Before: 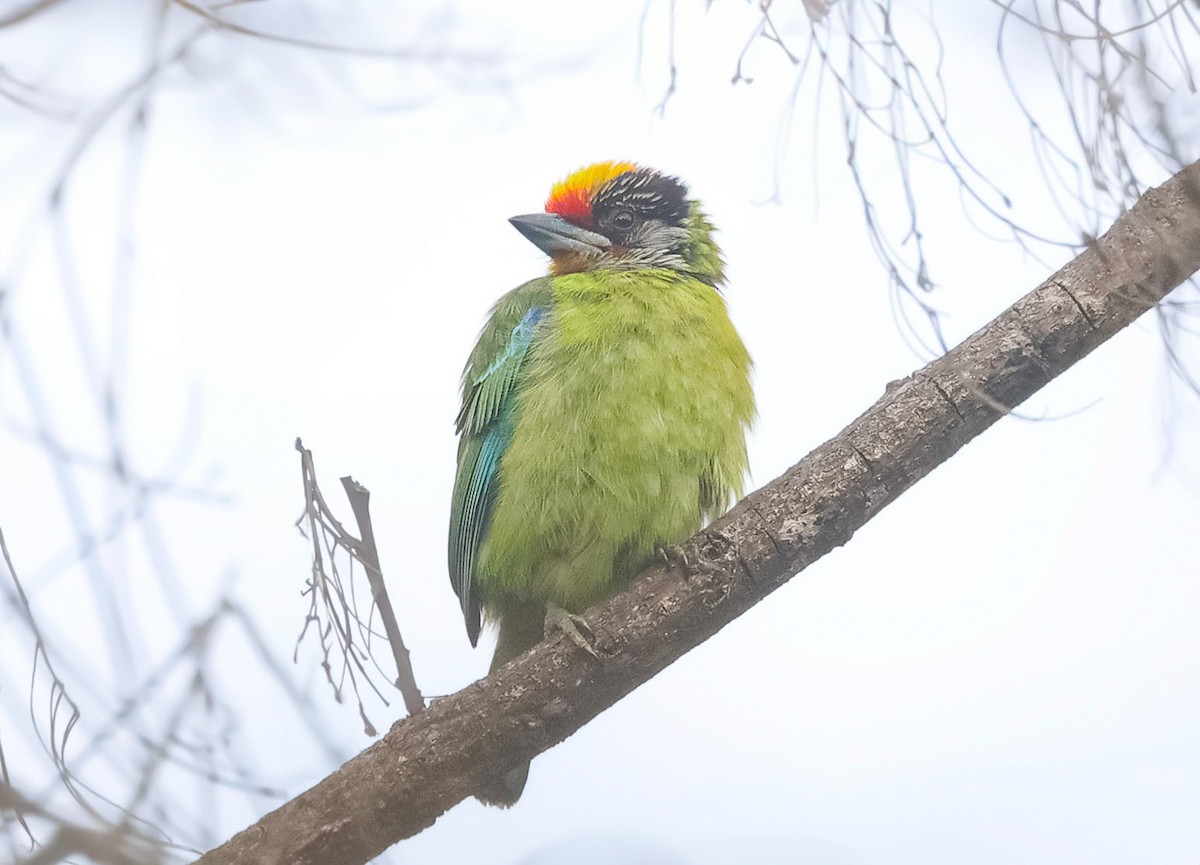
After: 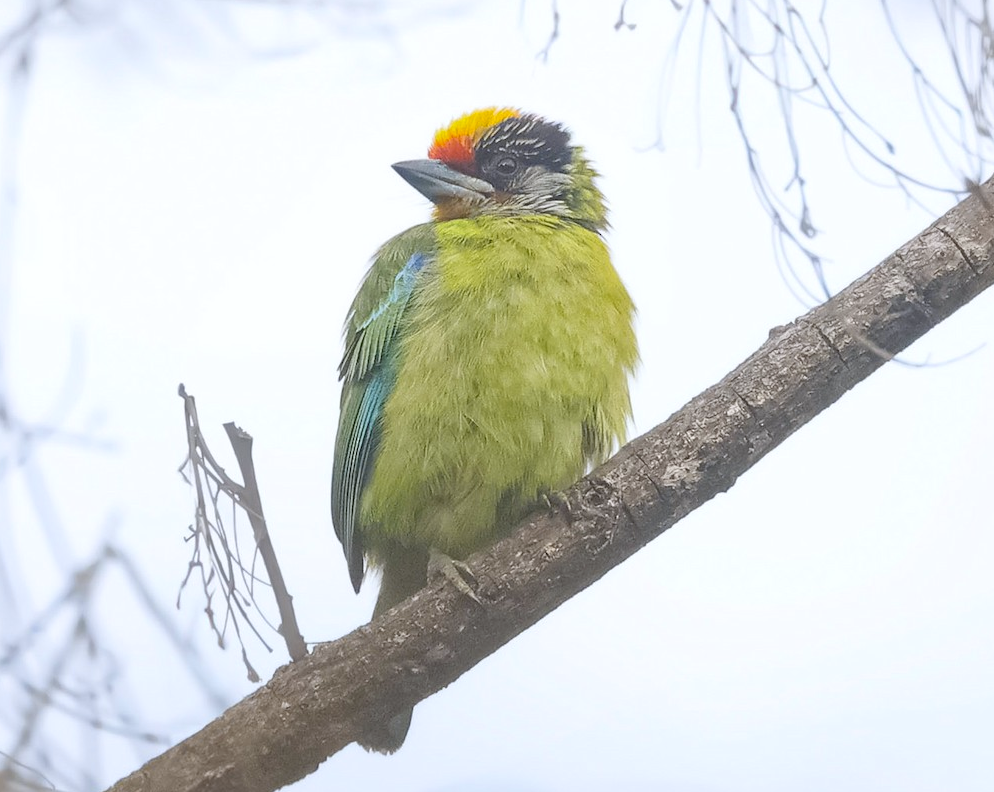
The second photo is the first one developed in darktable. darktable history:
crop: left 9.807%, top 6.259%, right 7.334%, bottom 2.177%
color contrast: green-magenta contrast 0.8, blue-yellow contrast 1.1, unbound 0
white balance: red 0.988, blue 1.017
